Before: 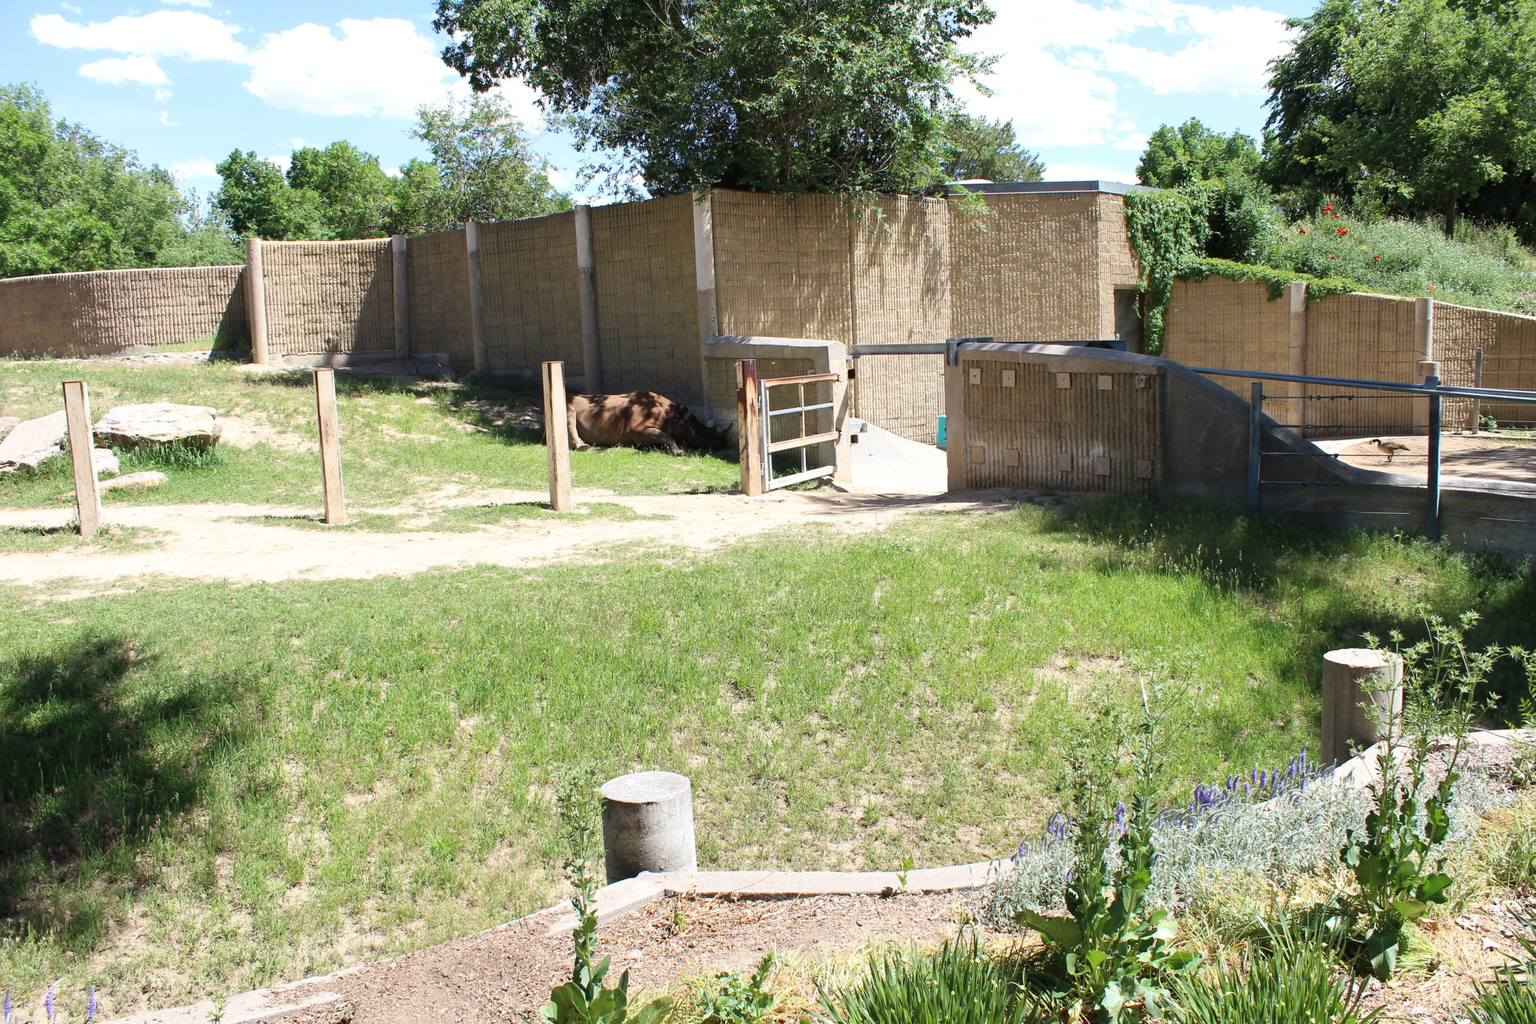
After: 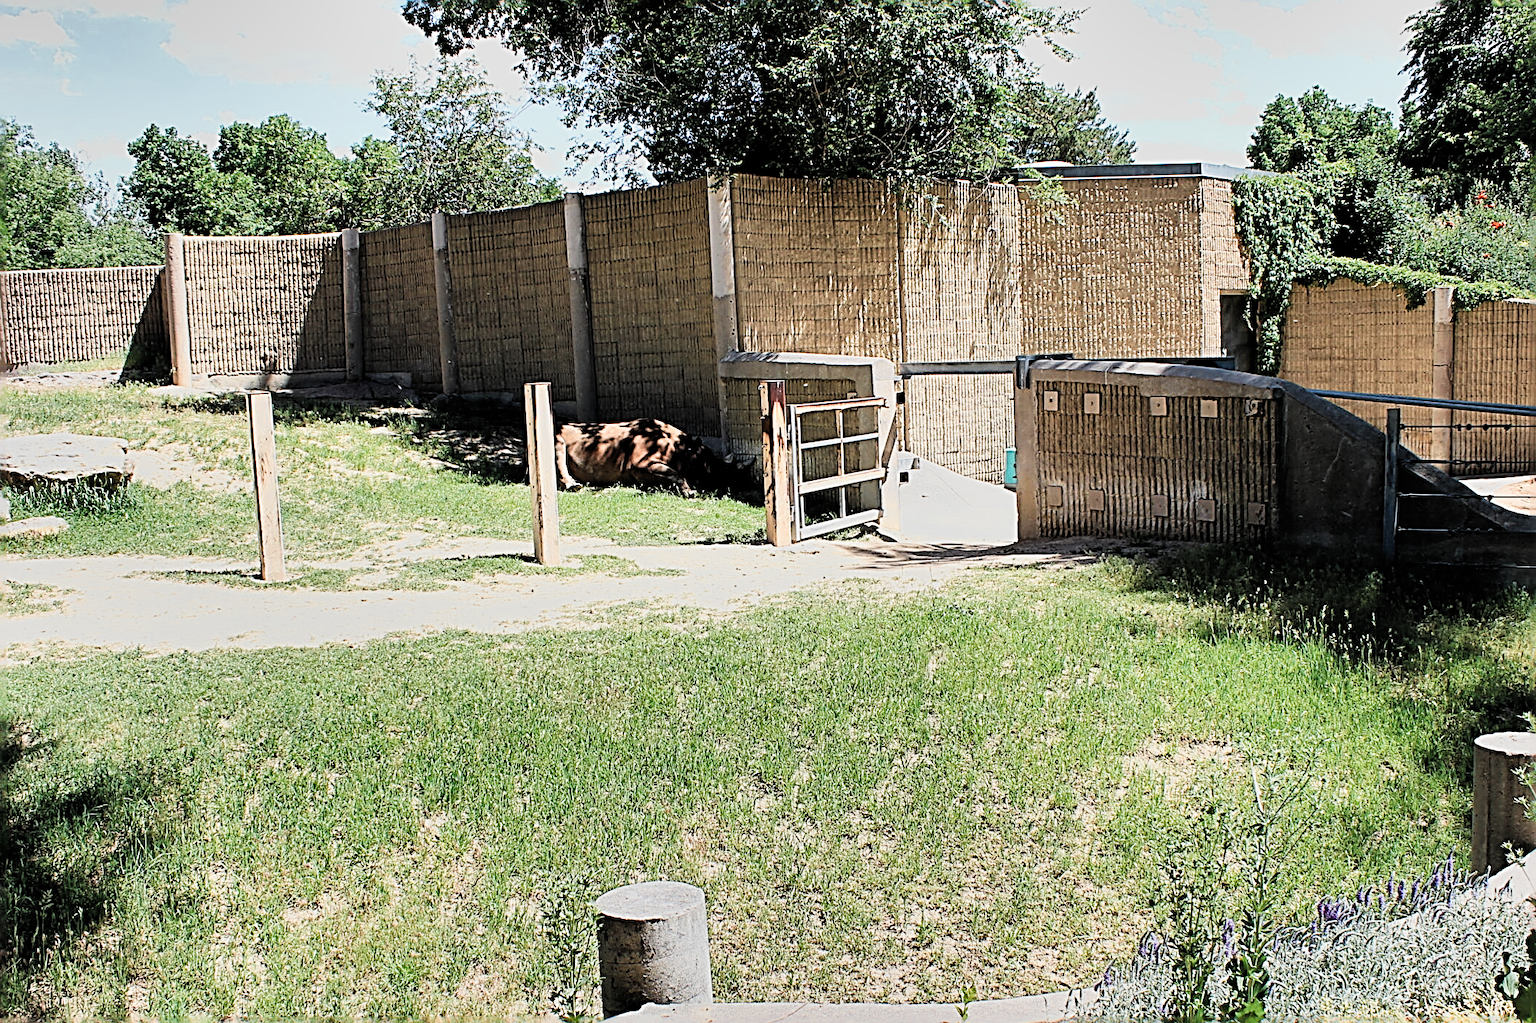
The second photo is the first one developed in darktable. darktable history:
shadows and highlights: radius 173.87, shadows 26.8, white point adjustment 2.94, highlights -68.19, soften with gaussian
color zones: curves: ch0 [(0.018, 0.548) (0.197, 0.654) (0.425, 0.447) (0.605, 0.658) (0.732, 0.579)]; ch1 [(0.105, 0.531) (0.224, 0.531) (0.386, 0.39) (0.618, 0.456) (0.732, 0.456) (0.956, 0.421)]; ch2 [(0.039, 0.583) (0.215, 0.465) (0.399, 0.544) (0.465, 0.548) (0.614, 0.447) (0.724, 0.43) (0.882, 0.623) (0.956, 0.632)]
sharpen: radius 3.208, amount 1.738
crop and rotate: left 7.248%, top 4.591%, right 10.514%, bottom 13.209%
filmic rgb: black relative exposure -5 EV, white relative exposure 3.98 EV, hardness 2.9, contrast 1.094, add noise in highlights 0.002, color science v3 (2019), use custom middle-gray values true, contrast in highlights soft
contrast brightness saturation: contrast 0.08, saturation 0.201
